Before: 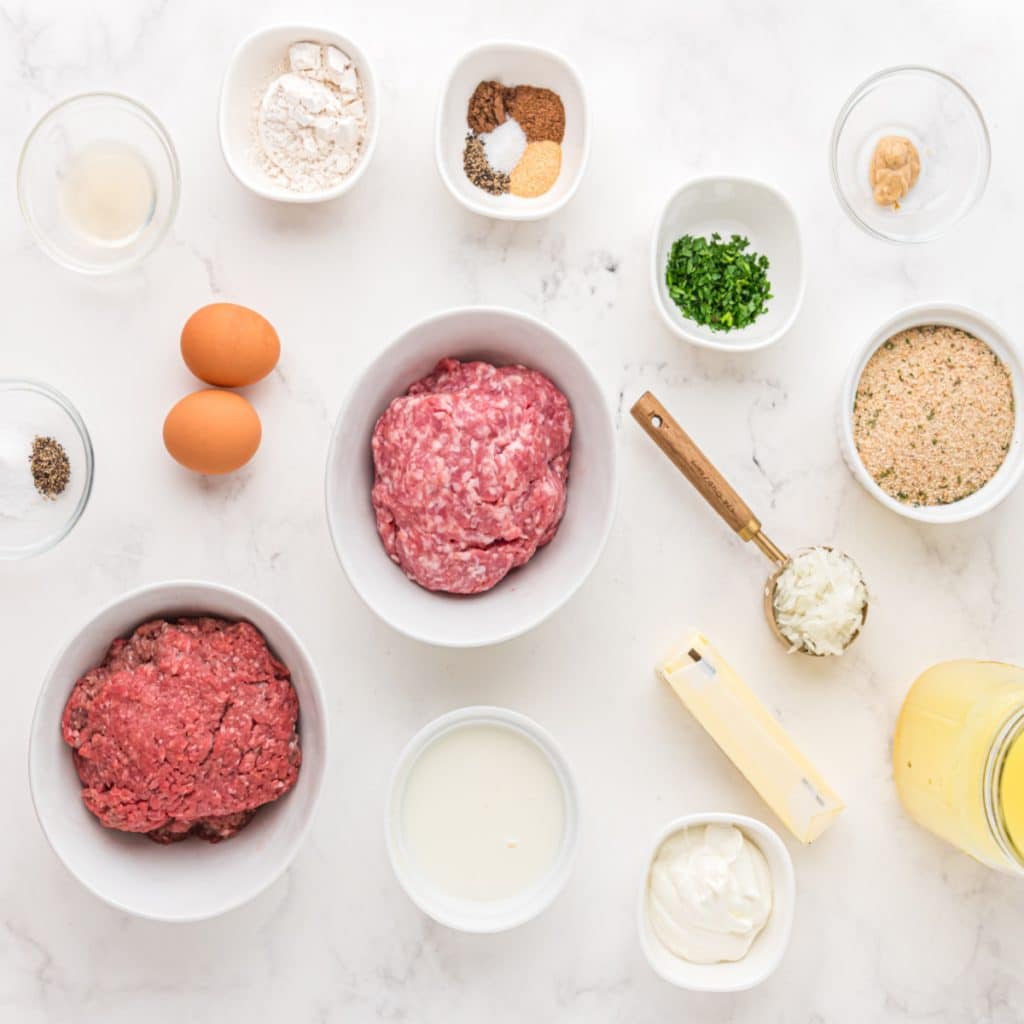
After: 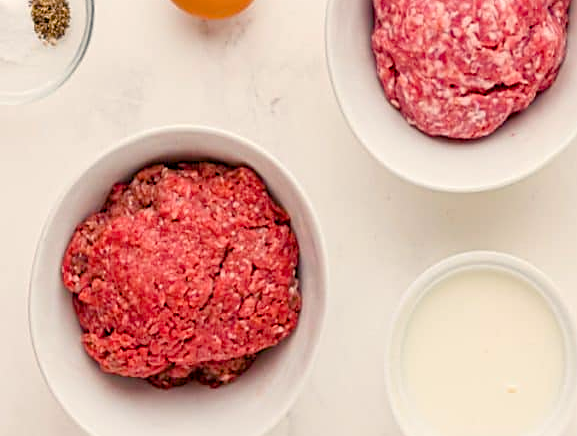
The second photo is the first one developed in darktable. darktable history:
color balance rgb: shadows lift › chroma 3%, shadows lift › hue 240.84°, highlights gain › chroma 3%, highlights gain › hue 73.2°, global offset › luminance -0.5%, perceptual saturation grading › global saturation 20%, perceptual saturation grading › highlights -25%, perceptual saturation grading › shadows 50%, global vibrance 25.26%
sharpen: on, module defaults
crop: top 44.483%, right 43.593%, bottom 12.892%
